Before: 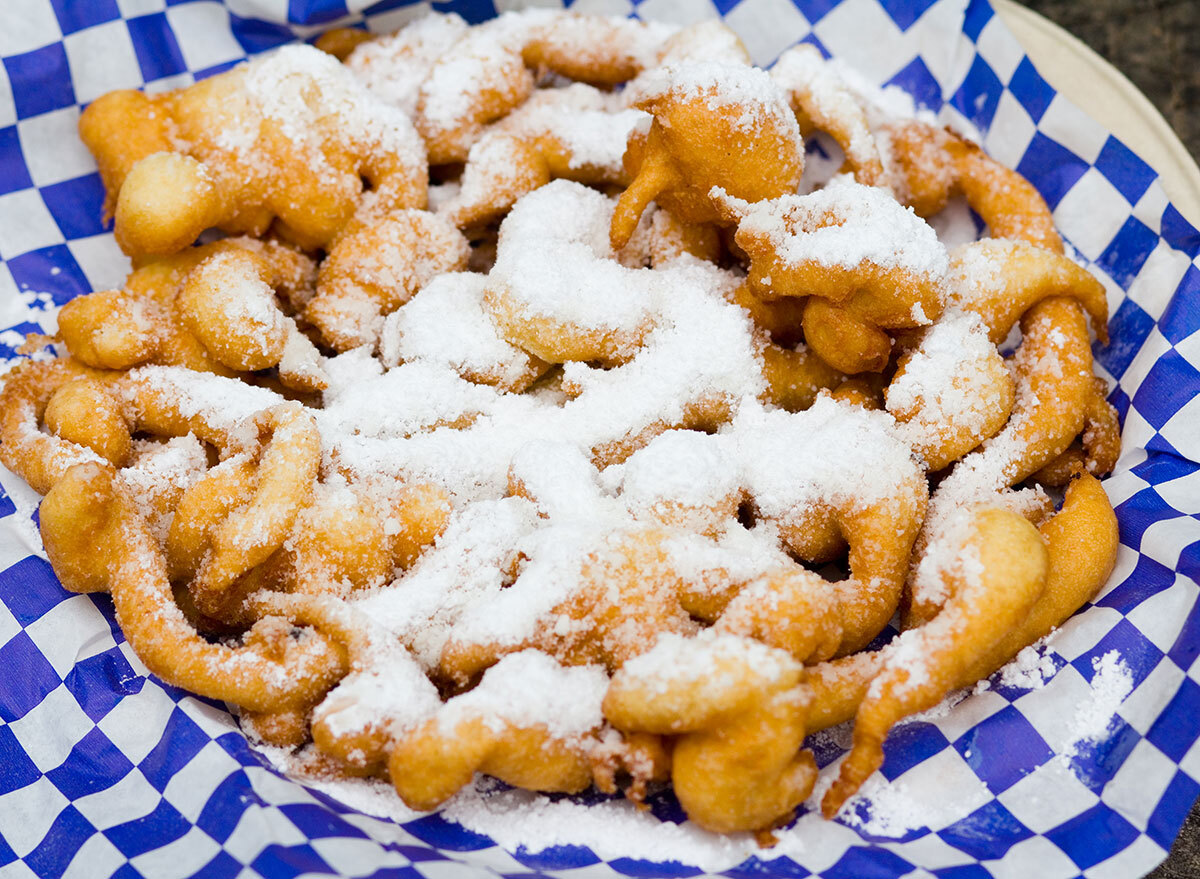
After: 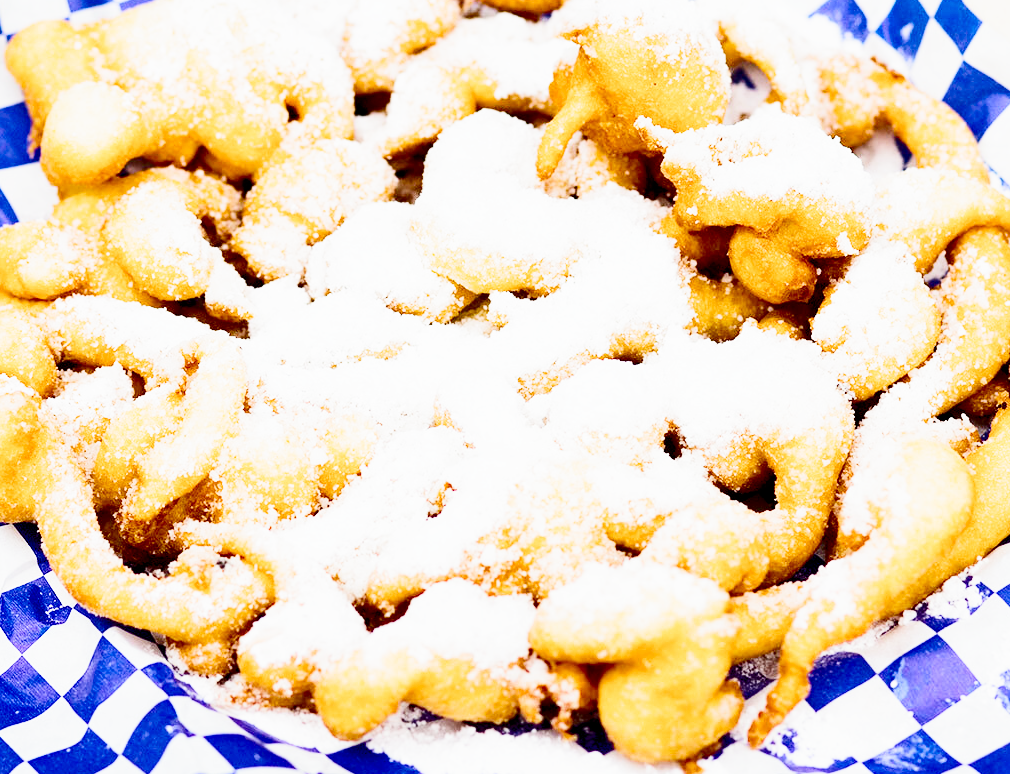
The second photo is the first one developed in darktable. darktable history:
exposure: exposure 1.52 EV, compensate highlight preservation false
filmic rgb: black relative exposure -7.65 EV, white relative exposure 4.56 EV, hardness 3.61, contrast 1.049, preserve chrominance no, color science v4 (2020), contrast in shadows soft
crop: left 6.229%, top 8.034%, right 9.534%, bottom 3.902%
contrast brightness saturation: contrast 0.332, brightness -0.069, saturation 0.172
